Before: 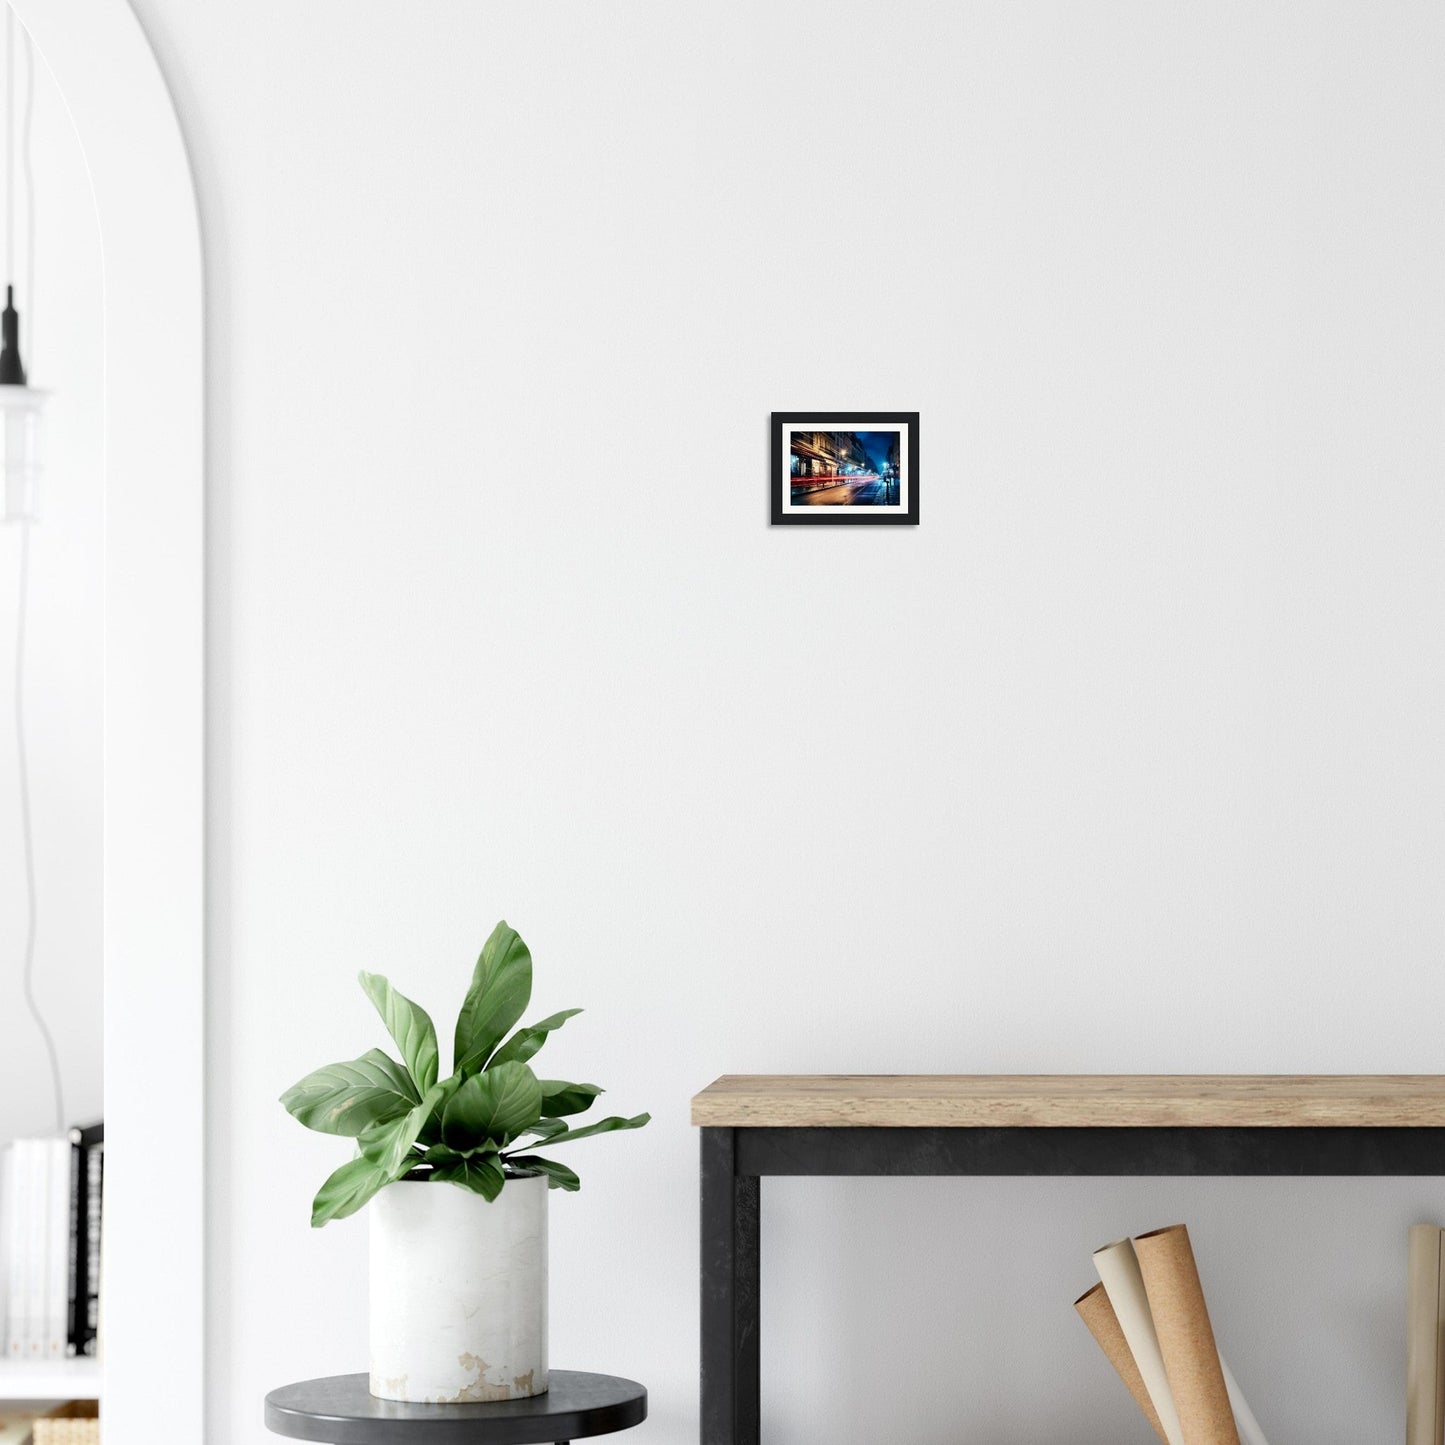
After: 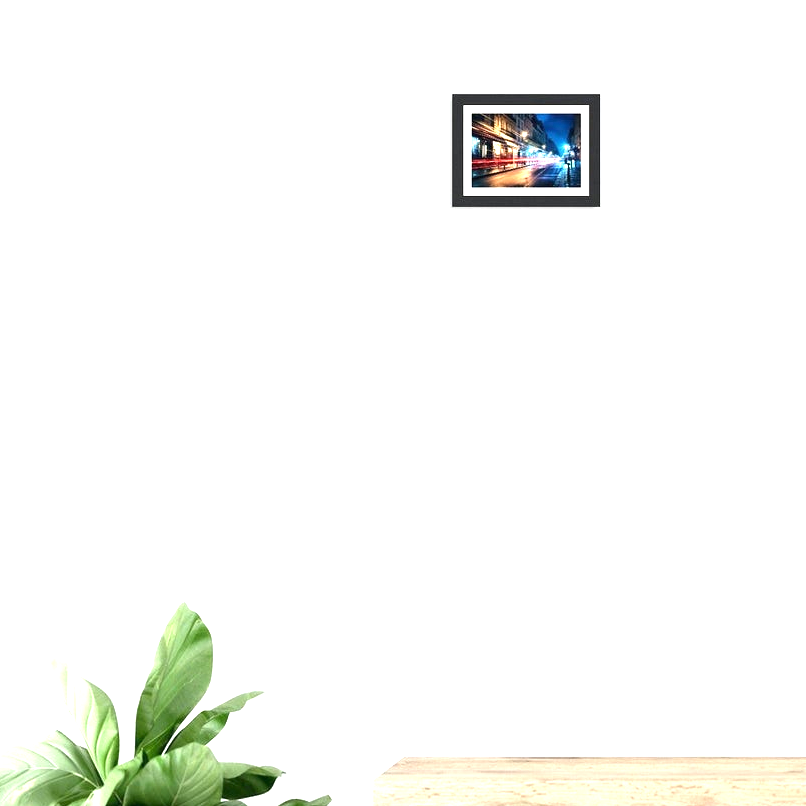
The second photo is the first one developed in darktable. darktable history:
crop and rotate: left 22.13%, top 22.054%, right 22.026%, bottom 22.102%
exposure: black level correction 0, exposure 1.3 EV, compensate exposure bias true, compensate highlight preservation false
